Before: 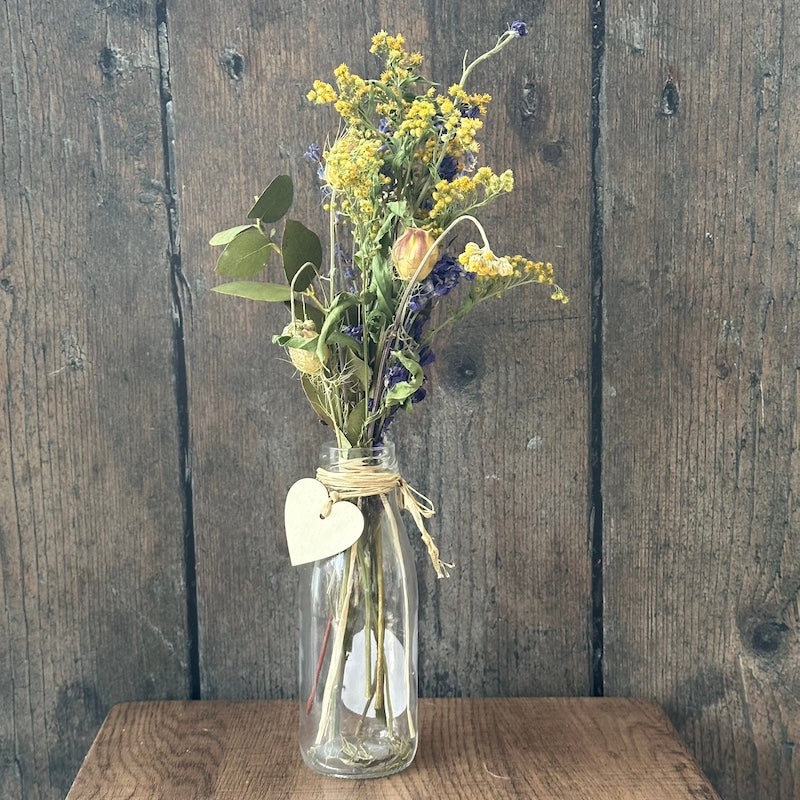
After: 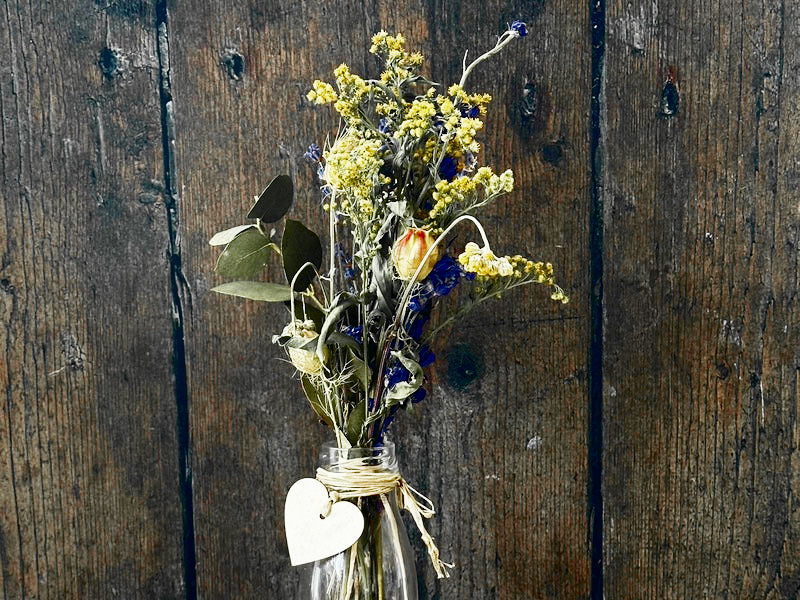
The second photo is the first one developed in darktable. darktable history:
exposure: exposure -0.157 EV, compensate highlight preservation false
base curve: curves: ch0 [(0, 0) (0.032, 0.037) (0.105, 0.228) (0.435, 0.76) (0.856, 0.983) (1, 1)], preserve colors none
crop: bottom 24.987%
color zones: curves: ch1 [(0, 0.679) (0.143, 0.647) (0.286, 0.261) (0.378, -0.011) (0.571, 0.396) (0.714, 0.399) (0.857, 0.406) (1, 0.679)]
contrast brightness saturation: brightness -0.98, saturation 0.987
tone equalizer: edges refinement/feathering 500, mask exposure compensation -1.57 EV, preserve details no
